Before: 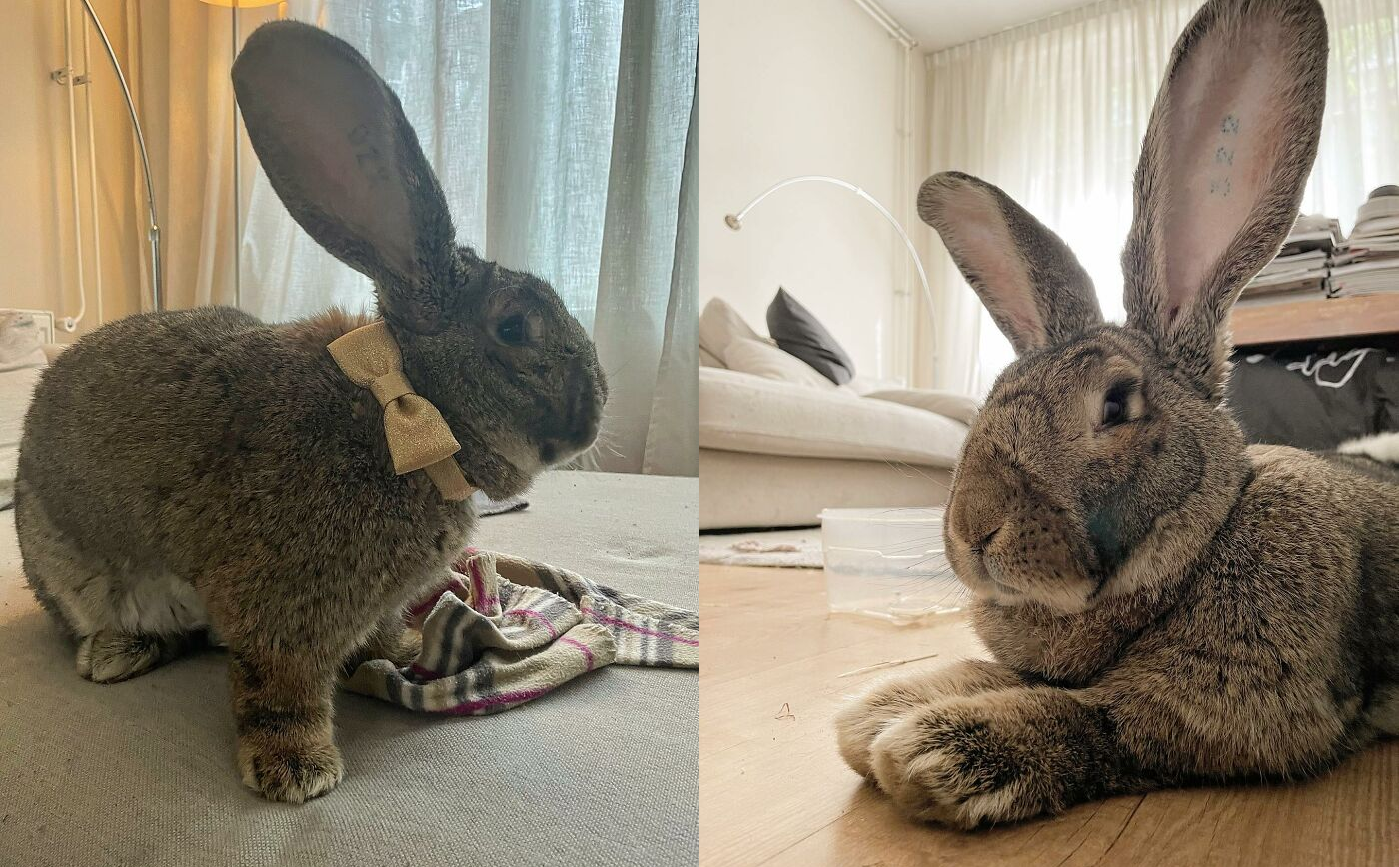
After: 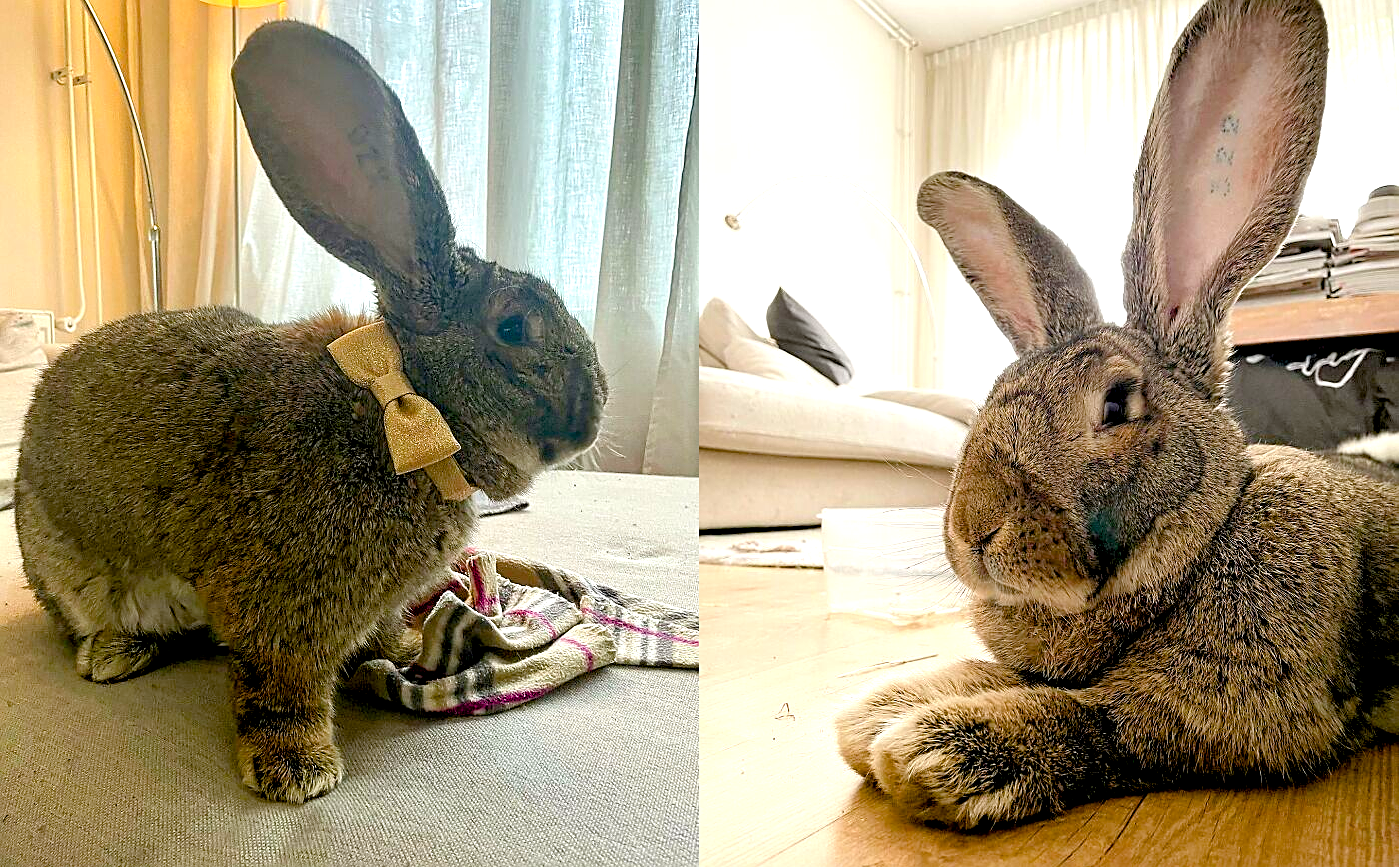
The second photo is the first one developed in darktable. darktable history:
sharpen: on, module defaults
color balance rgb: perceptual saturation grading › global saturation 35%, perceptual saturation grading › highlights -25%, perceptual saturation grading › shadows 50%
exposure: black level correction 0.012, exposure 0.7 EV, compensate exposure bias true, compensate highlight preservation false
